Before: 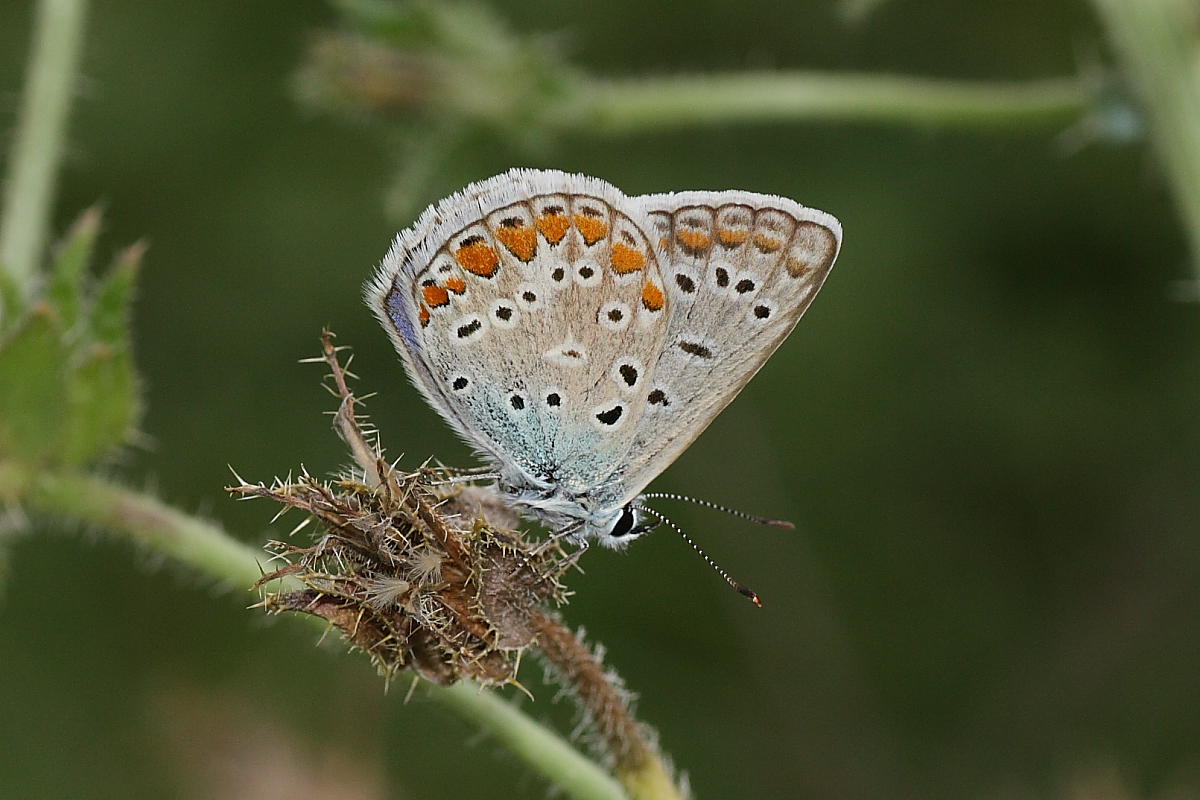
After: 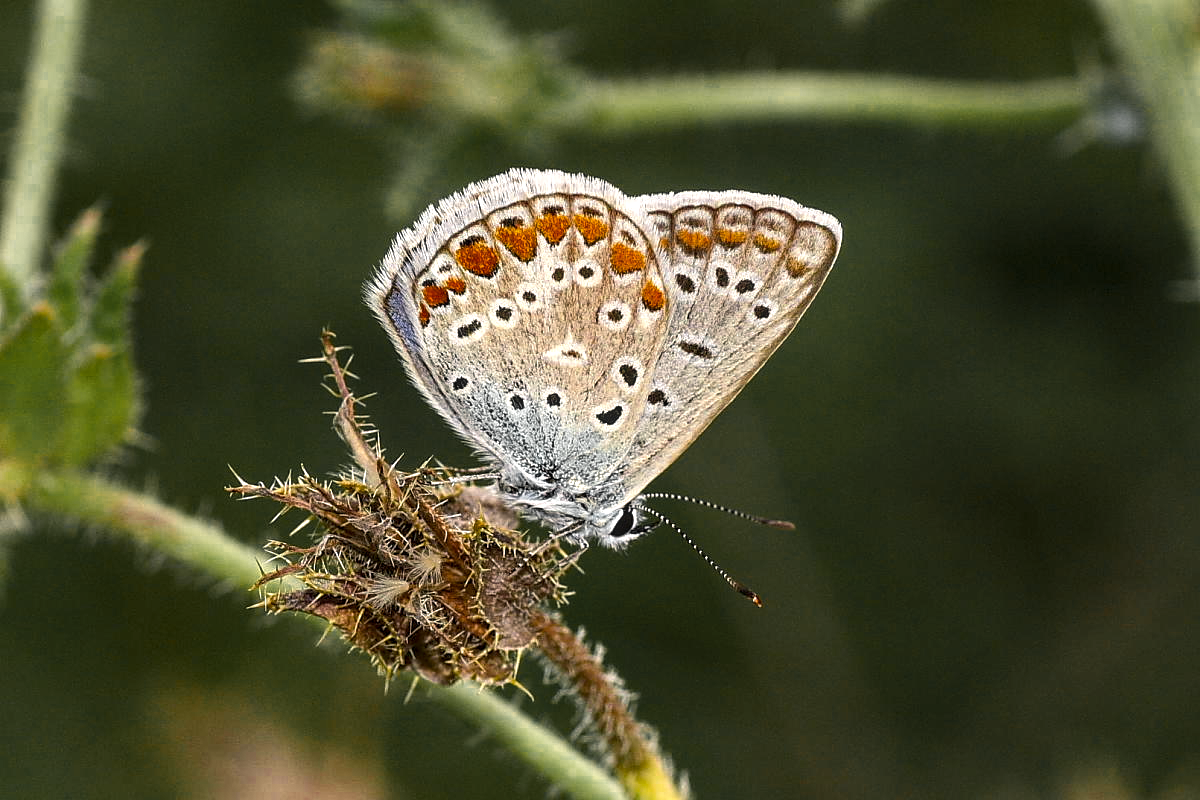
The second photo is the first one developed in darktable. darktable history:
color zones: curves: ch0 [(0.035, 0.242) (0.25, 0.5) (0.384, 0.214) (0.488, 0.255) (0.75, 0.5)]; ch1 [(0.063, 0.379) (0.25, 0.5) (0.354, 0.201) (0.489, 0.085) (0.729, 0.271)]; ch2 [(0.25, 0.5) (0.38, 0.517) (0.442, 0.51) (0.735, 0.456)]
local contrast: detail 144%
levels: white 99.96%
color balance rgb: highlights gain › chroma 1.72%, highlights gain › hue 56.2°, perceptual saturation grading › global saturation 29.617%, perceptual brilliance grading › global brilliance -4.678%, perceptual brilliance grading › highlights 24.385%, perceptual brilliance grading › mid-tones 7.453%, perceptual brilliance grading › shadows -4.555%, global vibrance 9.694%
